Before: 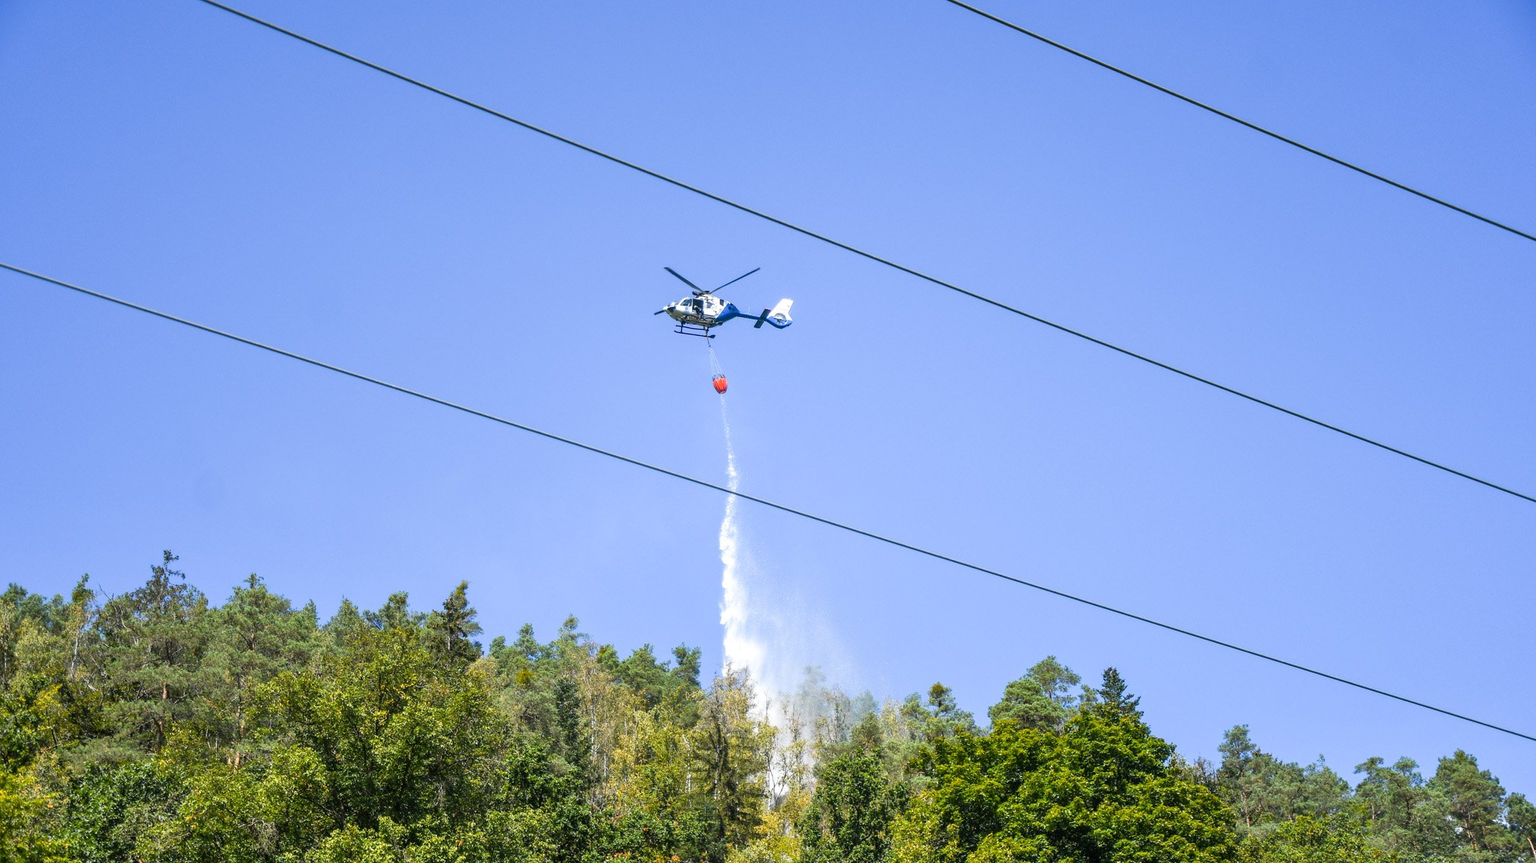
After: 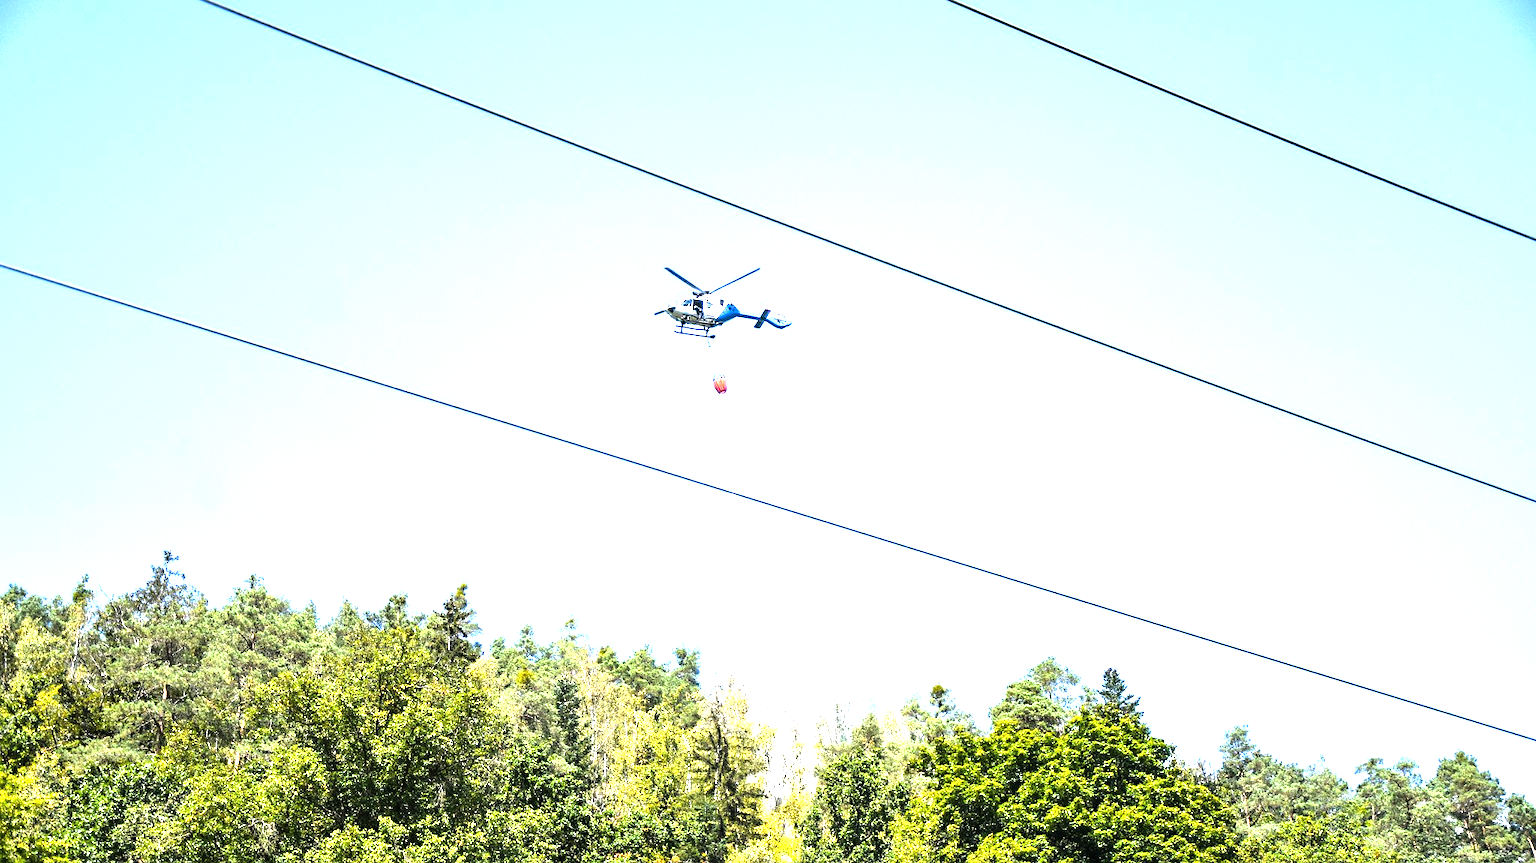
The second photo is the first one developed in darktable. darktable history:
shadows and highlights: shadows 25.17, highlights -23.14
tone equalizer: -8 EV -1.06 EV, -7 EV -0.998 EV, -6 EV -0.846 EV, -5 EV -0.549 EV, -3 EV 0.566 EV, -2 EV 0.876 EV, -1 EV 0.988 EV, +0 EV 1.08 EV, edges refinement/feathering 500, mask exposure compensation -1.57 EV, preserve details no
exposure: exposure 0.951 EV, compensate highlight preservation false
sharpen: radius 5.323, amount 0.311, threshold 25.988
